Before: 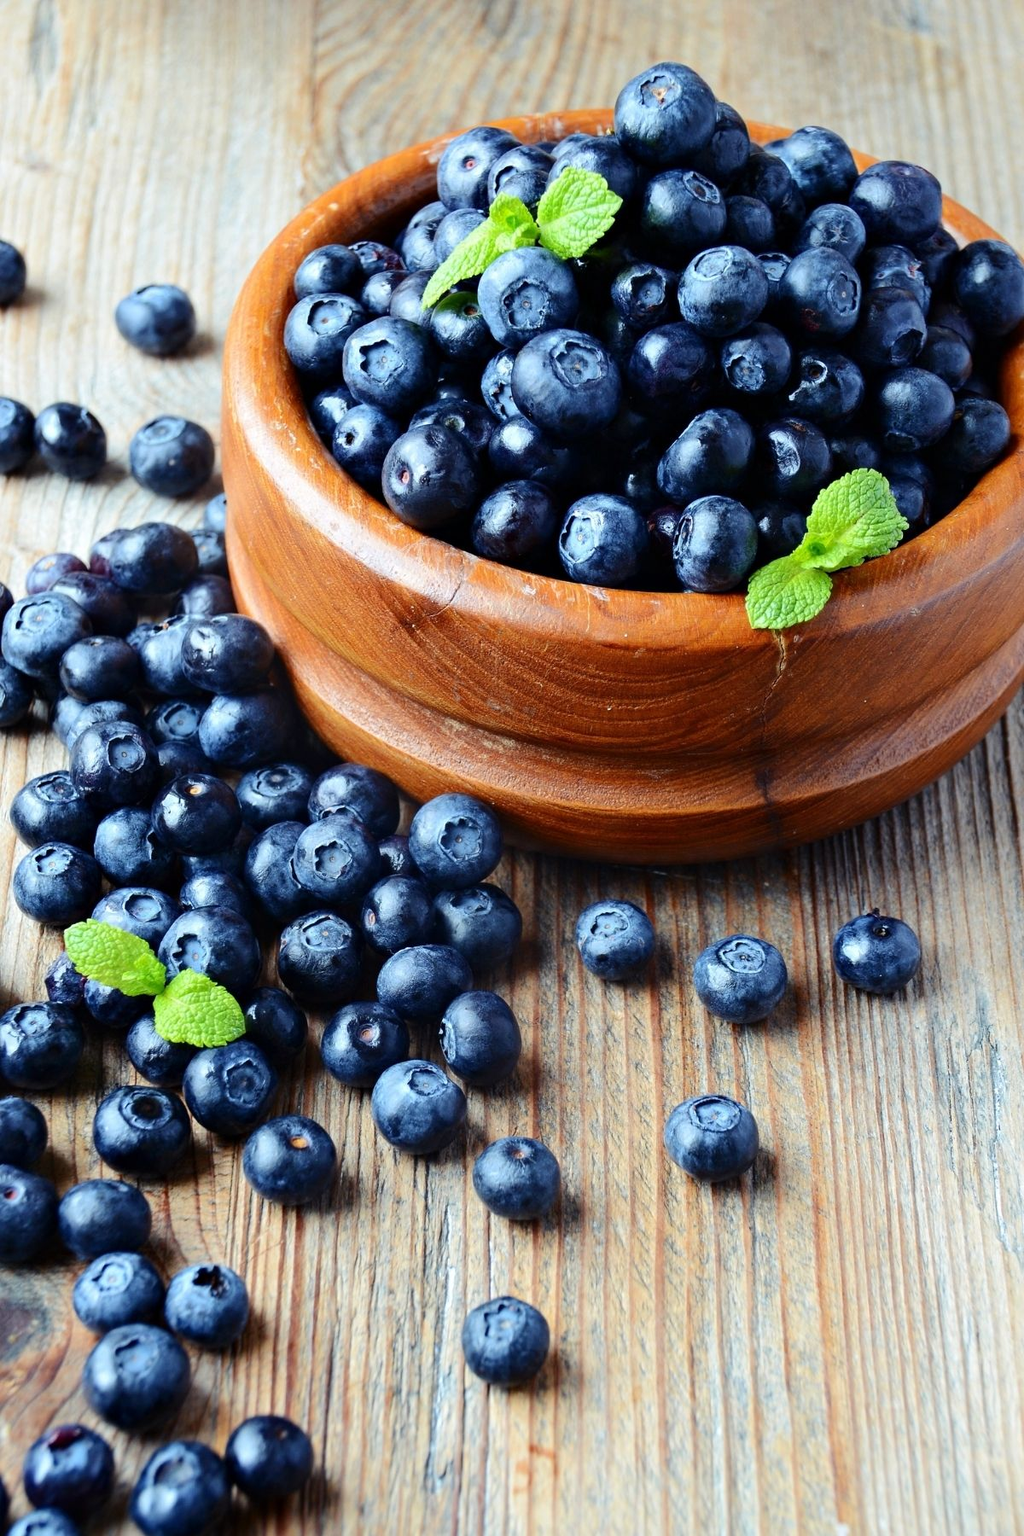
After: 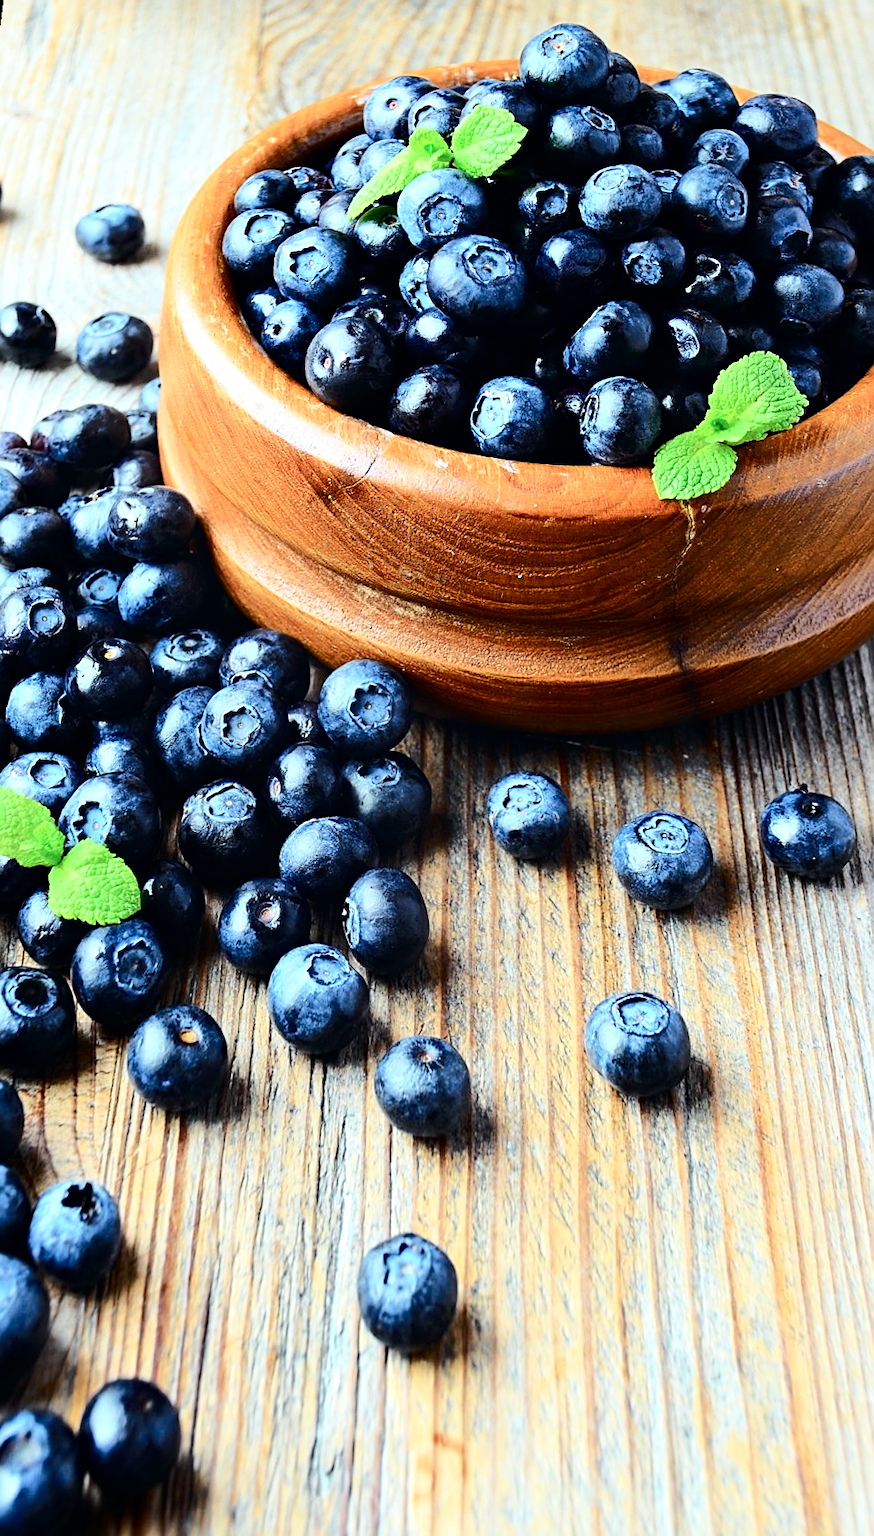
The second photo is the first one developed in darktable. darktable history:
tone equalizer: -8 EV -0.417 EV, -7 EV -0.389 EV, -6 EV -0.333 EV, -5 EV -0.222 EV, -3 EV 0.222 EV, -2 EV 0.333 EV, -1 EV 0.389 EV, +0 EV 0.417 EV, edges refinement/feathering 500, mask exposure compensation -1.57 EV, preserve details no
rotate and perspective: rotation 0.72°, lens shift (vertical) -0.352, lens shift (horizontal) -0.051, crop left 0.152, crop right 0.859, crop top 0.019, crop bottom 0.964
tone curve: curves: ch0 [(0, 0) (0.035, 0.017) (0.131, 0.108) (0.279, 0.279) (0.476, 0.554) (0.617, 0.693) (0.704, 0.77) (0.801, 0.854) (0.895, 0.927) (1, 0.976)]; ch1 [(0, 0) (0.318, 0.278) (0.444, 0.427) (0.493, 0.488) (0.508, 0.502) (0.534, 0.526) (0.562, 0.555) (0.645, 0.648) (0.746, 0.764) (1, 1)]; ch2 [(0, 0) (0.316, 0.292) (0.381, 0.37) (0.423, 0.448) (0.476, 0.482) (0.502, 0.495) (0.522, 0.518) (0.533, 0.532) (0.593, 0.622) (0.634, 0.663) (0.7, 0.7) (0.861, 0.808) (1, 0.951)], color space Lab, independent channels, preserve colors none
sharpen: on, module defaults
